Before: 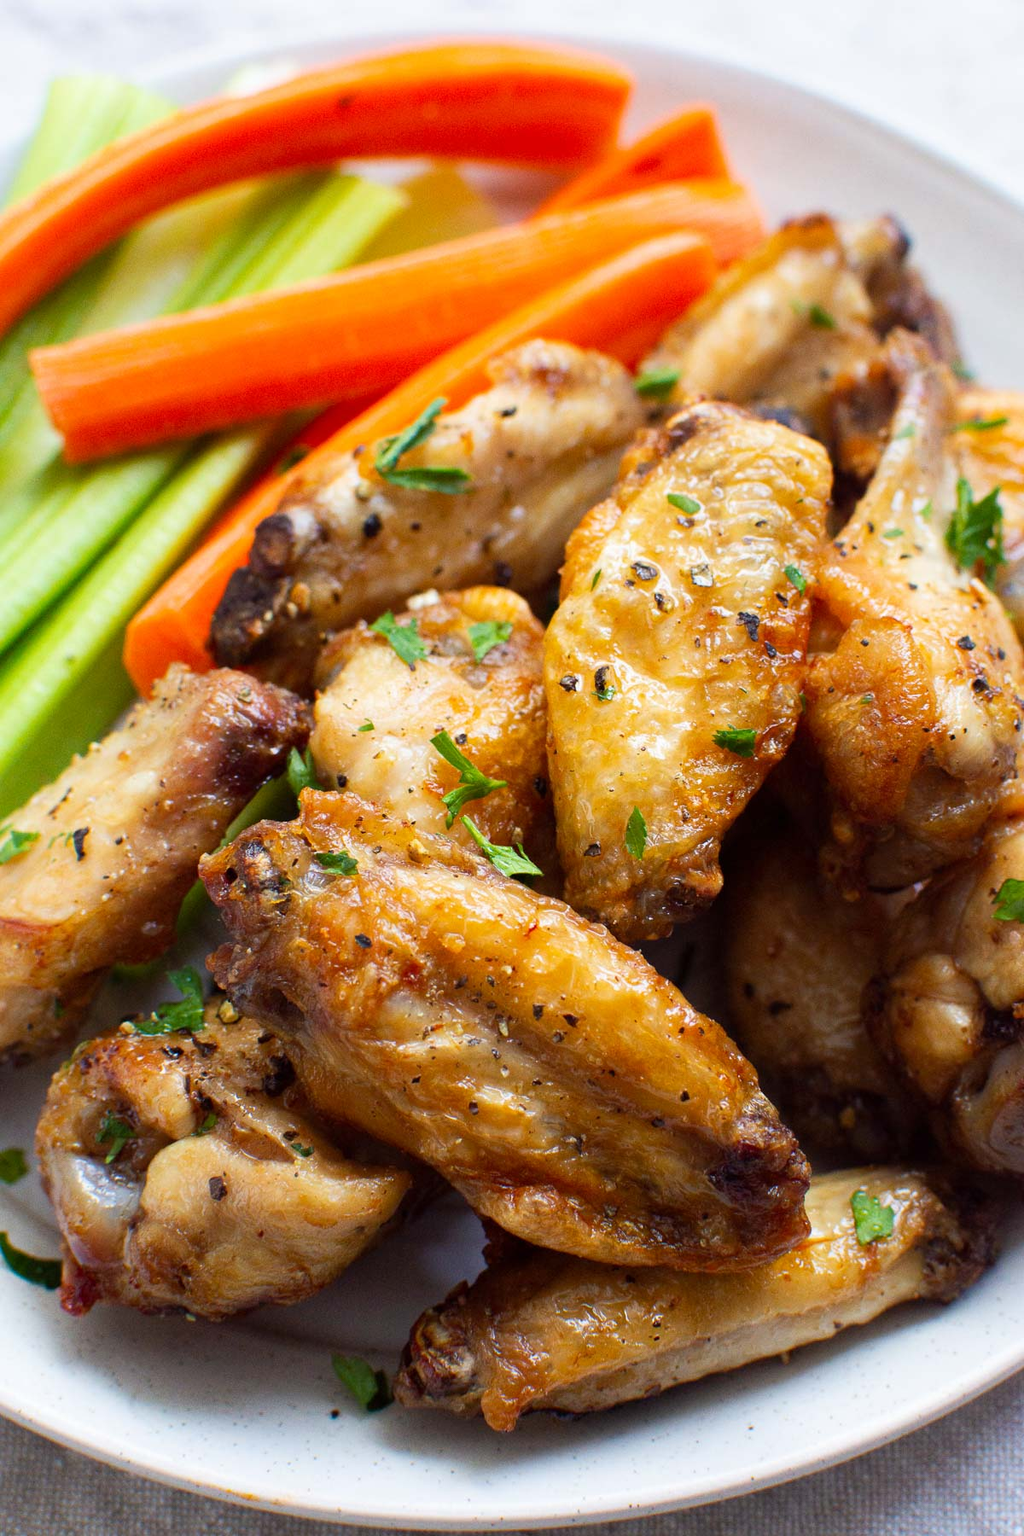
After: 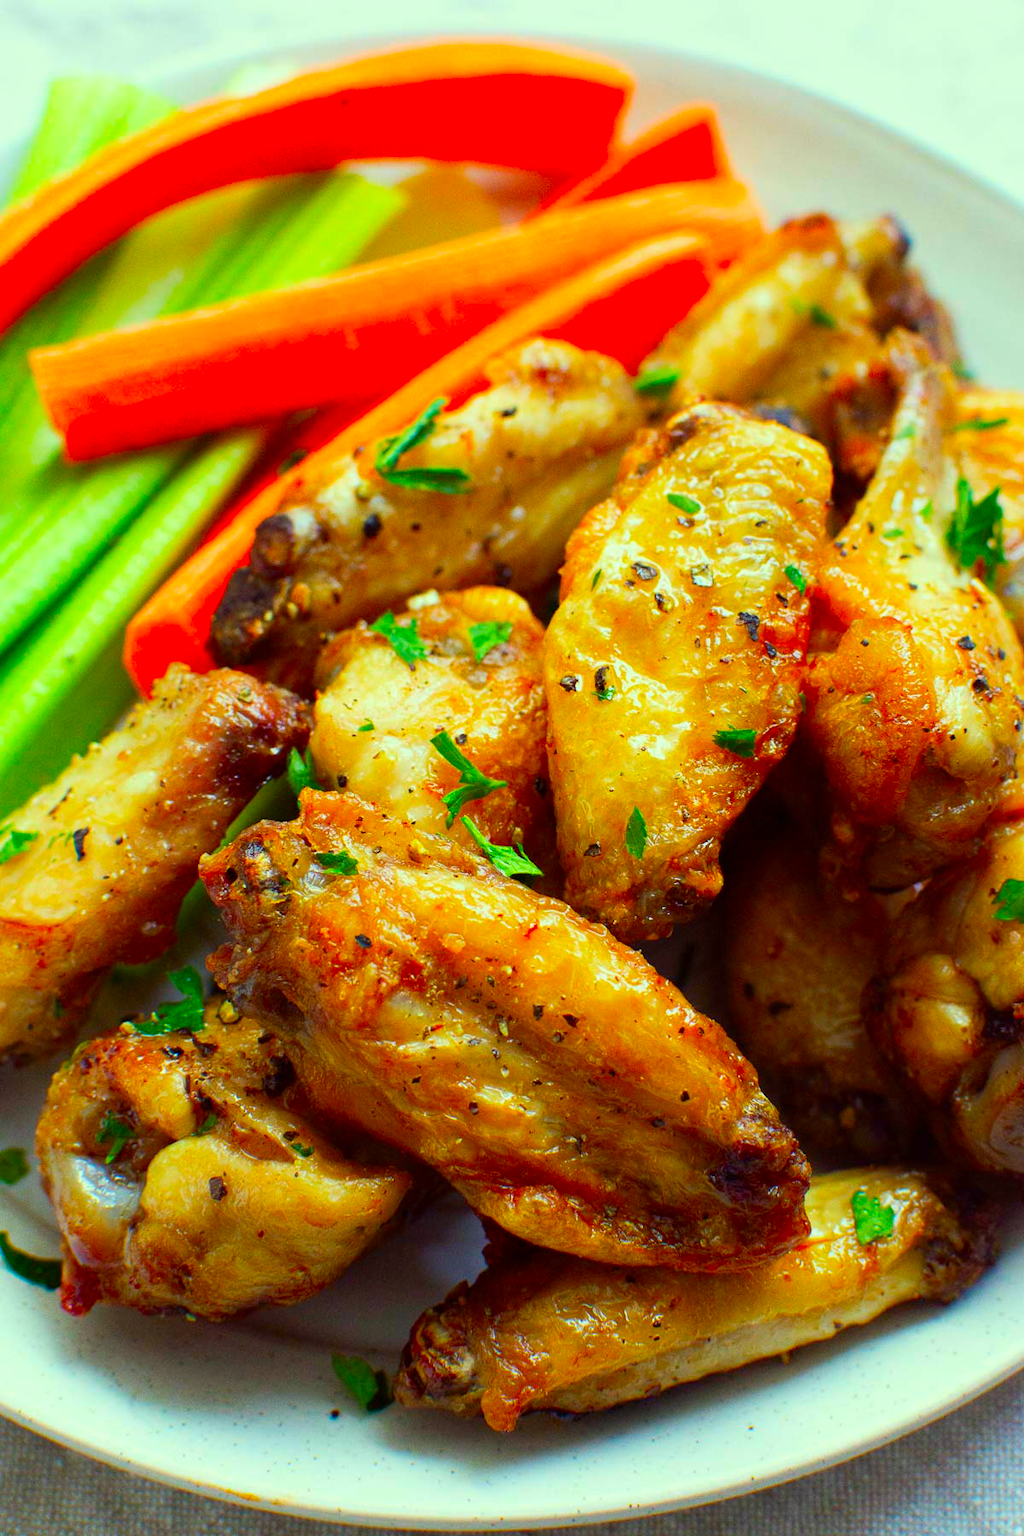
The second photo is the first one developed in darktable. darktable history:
color correction: highlights a* -11.04, highlights b* 9.87, saturation 1.71
